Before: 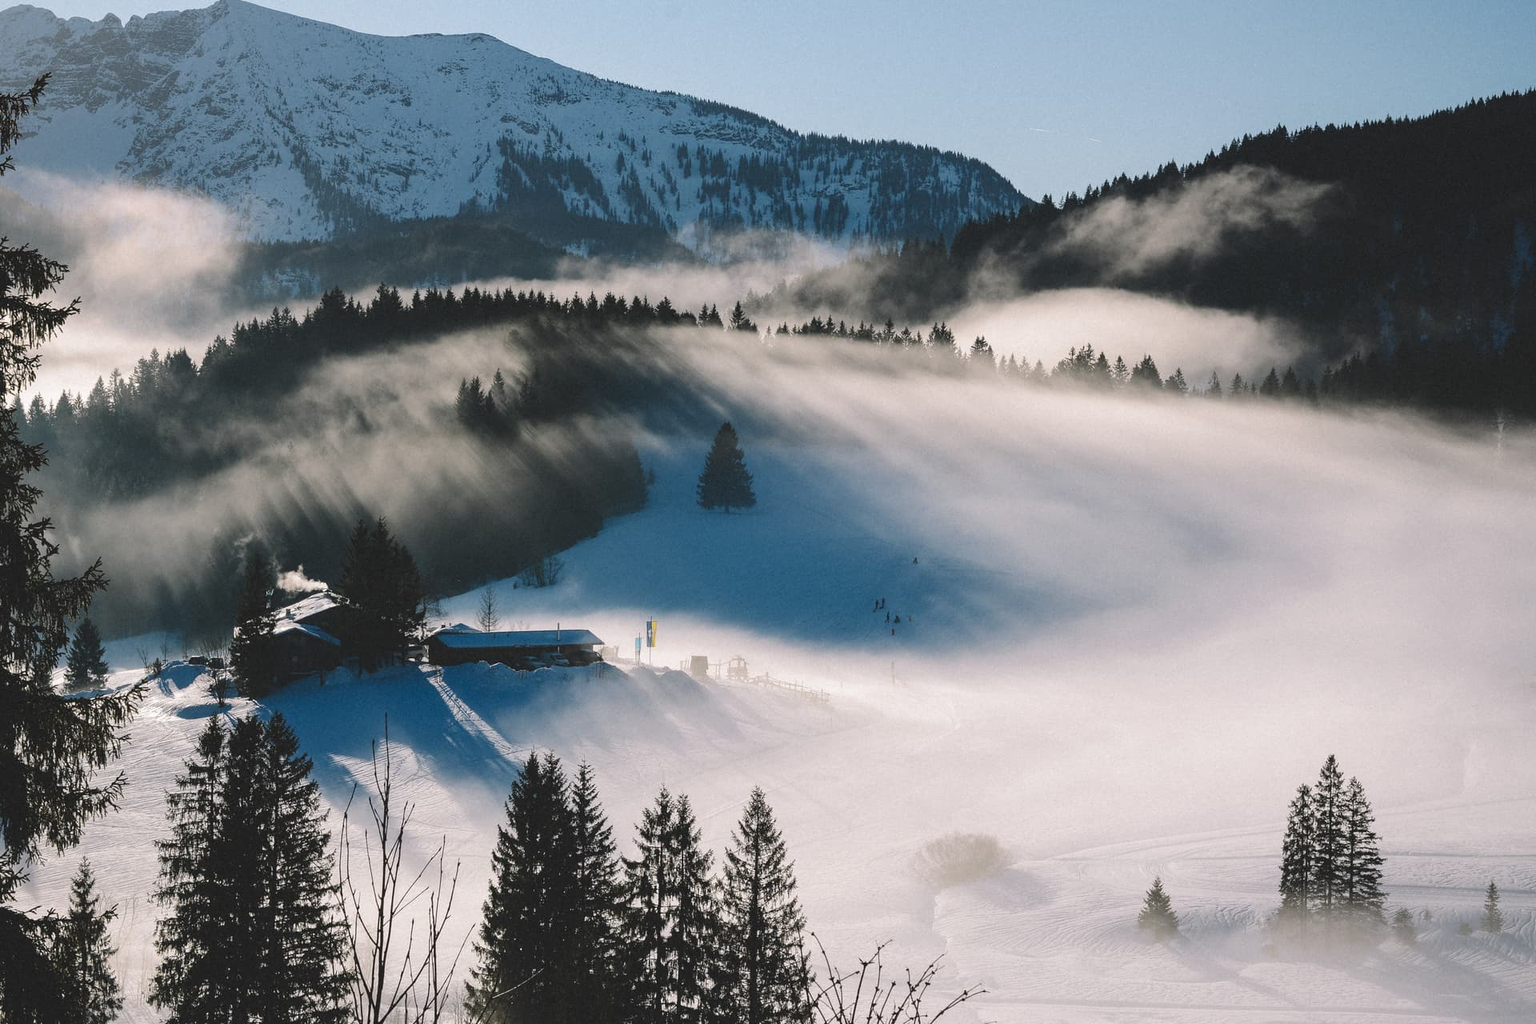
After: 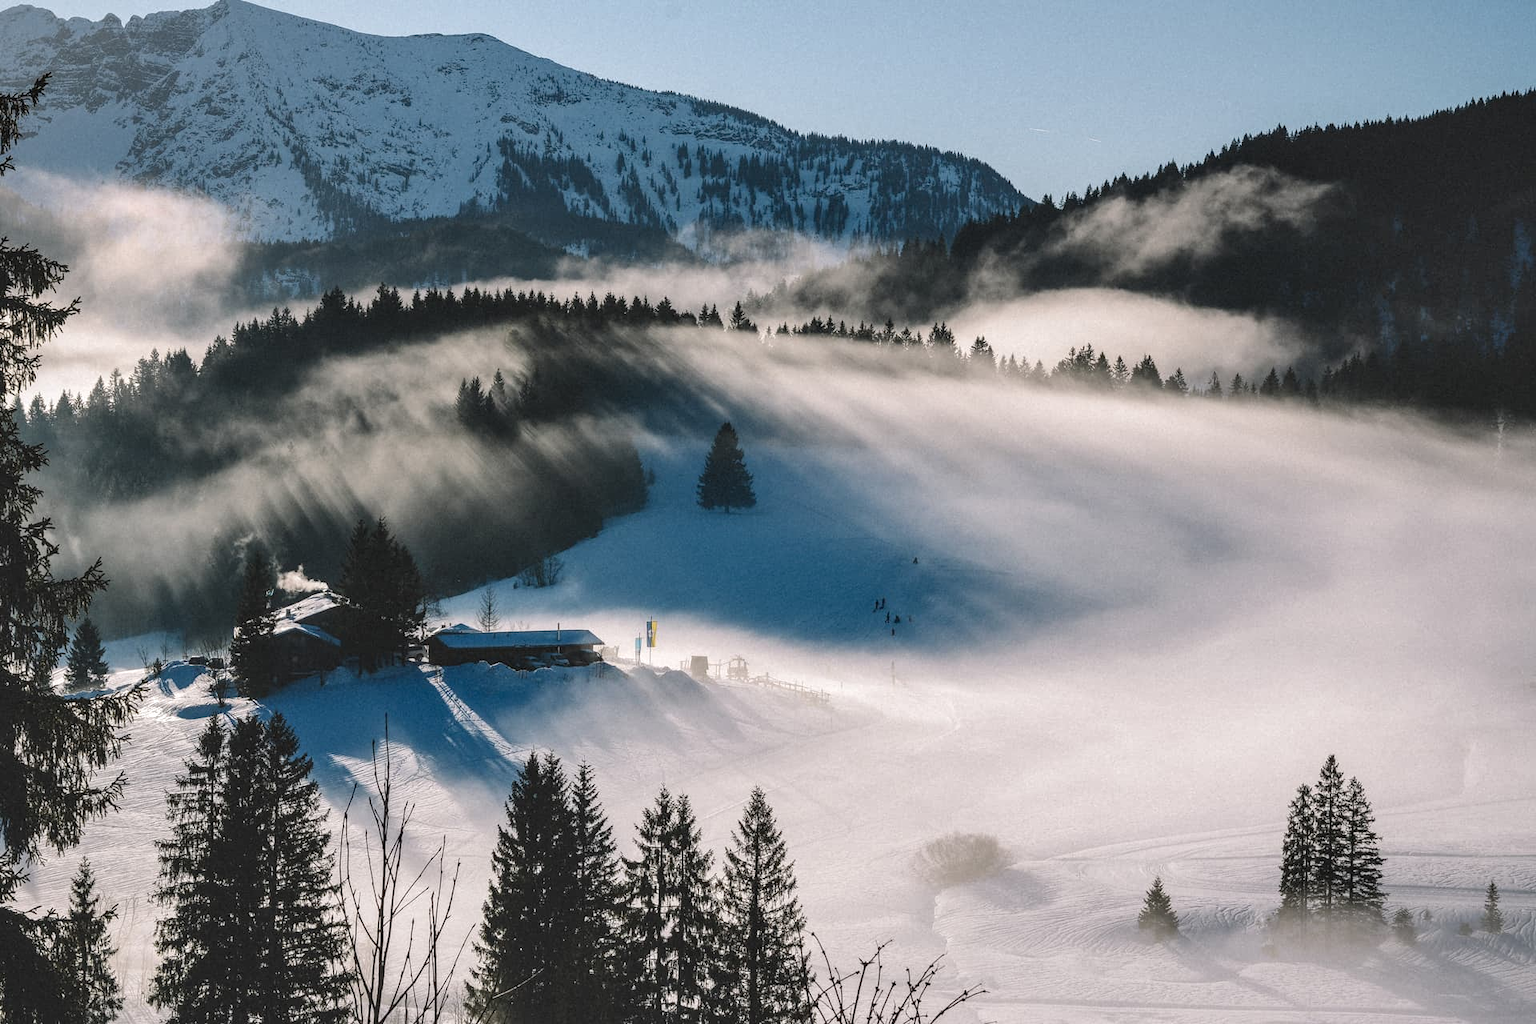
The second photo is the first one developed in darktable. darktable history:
color balance: mode lift, gamma, gain (sRGB)
shadows and highlights: shadows 37.27, highlights -28.18, soften with gaussian
local contrast: detail 130%
